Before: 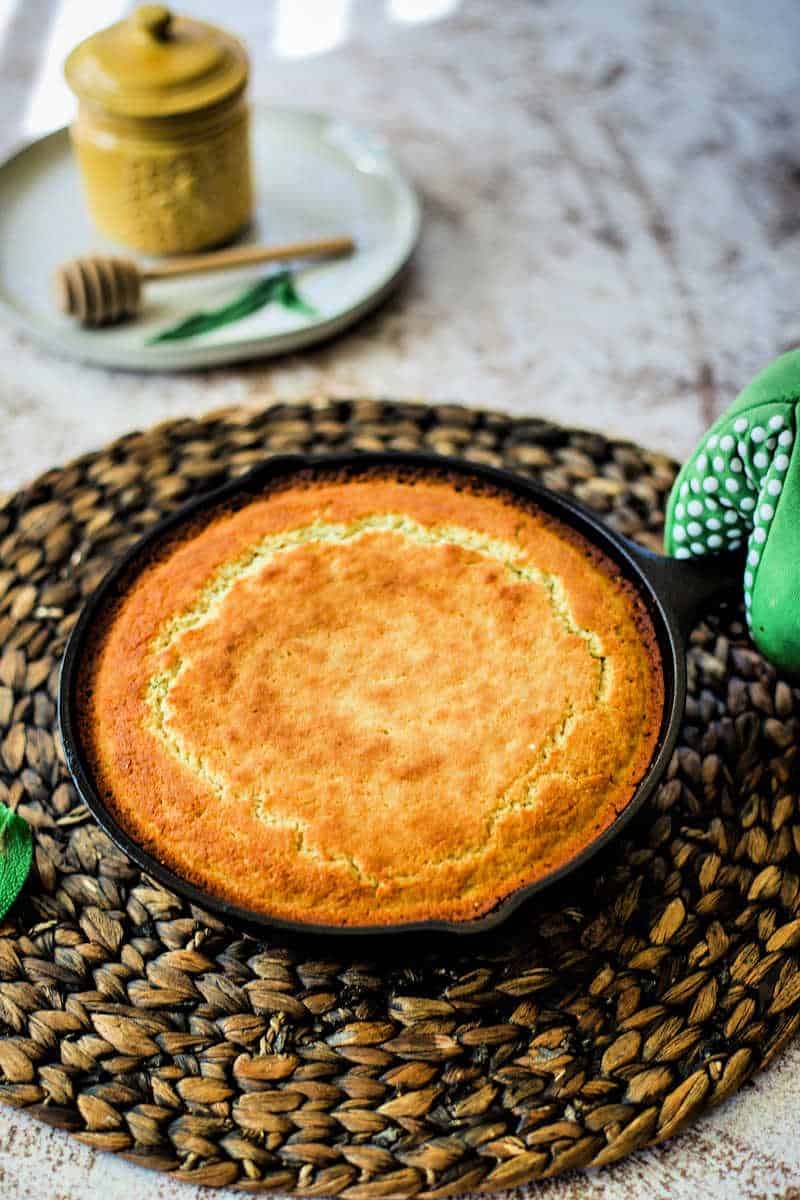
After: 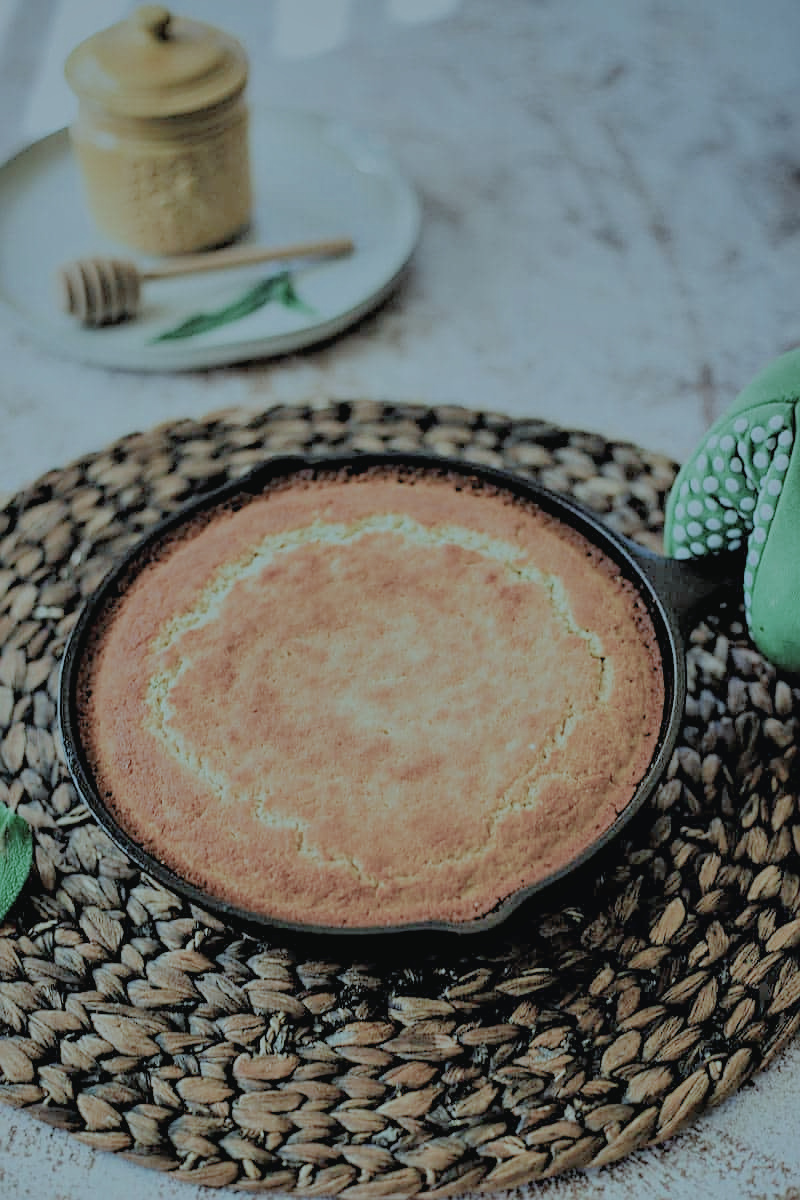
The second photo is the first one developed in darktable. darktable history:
contrast brightness saturation: contrast -0.068, brightness -0.04, saturation -0.107
filmic rgb: black relative exposure -8 EV, white relative exposure 8.04 EV, threshold 5.96 EV, target black luminance 0%, hardness 2.45, latitude 76.45%, contrast 0.545, shadows ↔ highlights balance 0.009%, enable highlight reconstruction true
color correction: highlights a* -13.36, highlights b* -17.34, saturation 0.705
shadows and highlights: radius 109.53, shadows 23.89, highlights -59.64, low approximation 0.01, soften with gaussian
sharpen: amount 0.476
exposure: black level correction 0, exposure 0.498 EV, compensate exposure bias true, compensate highlight preservation false
